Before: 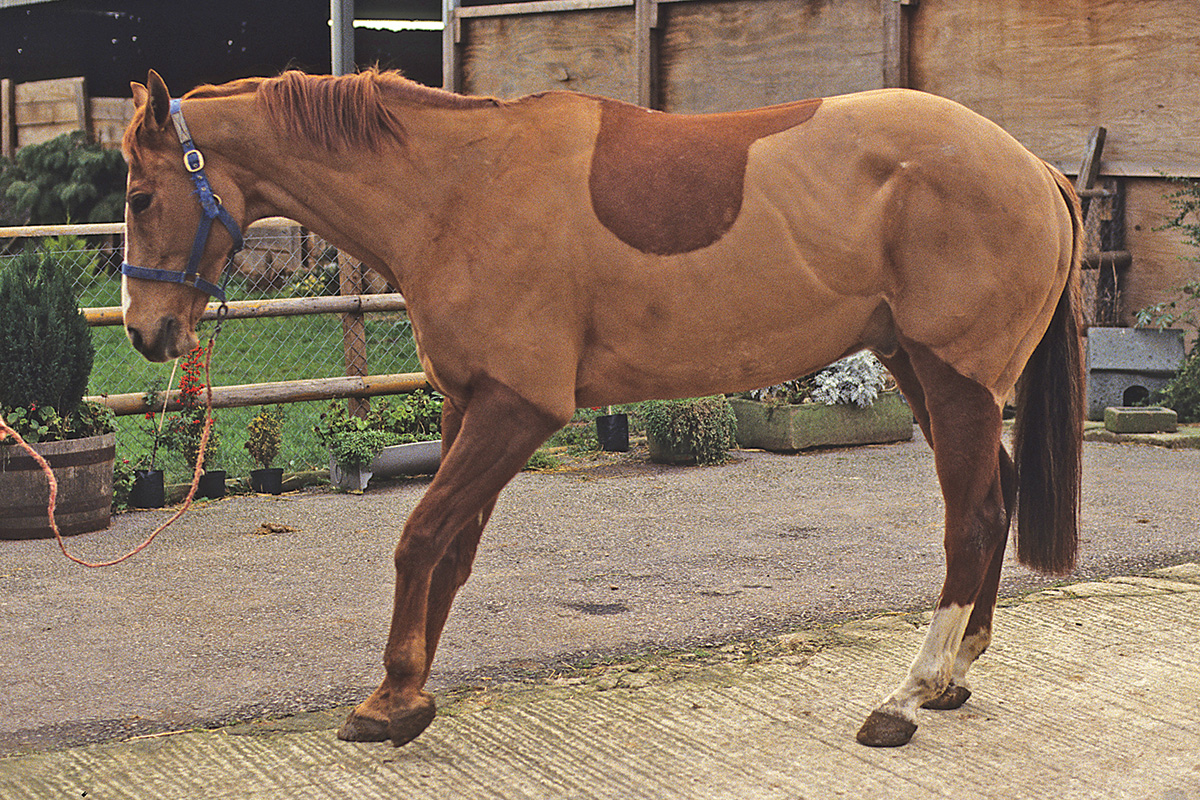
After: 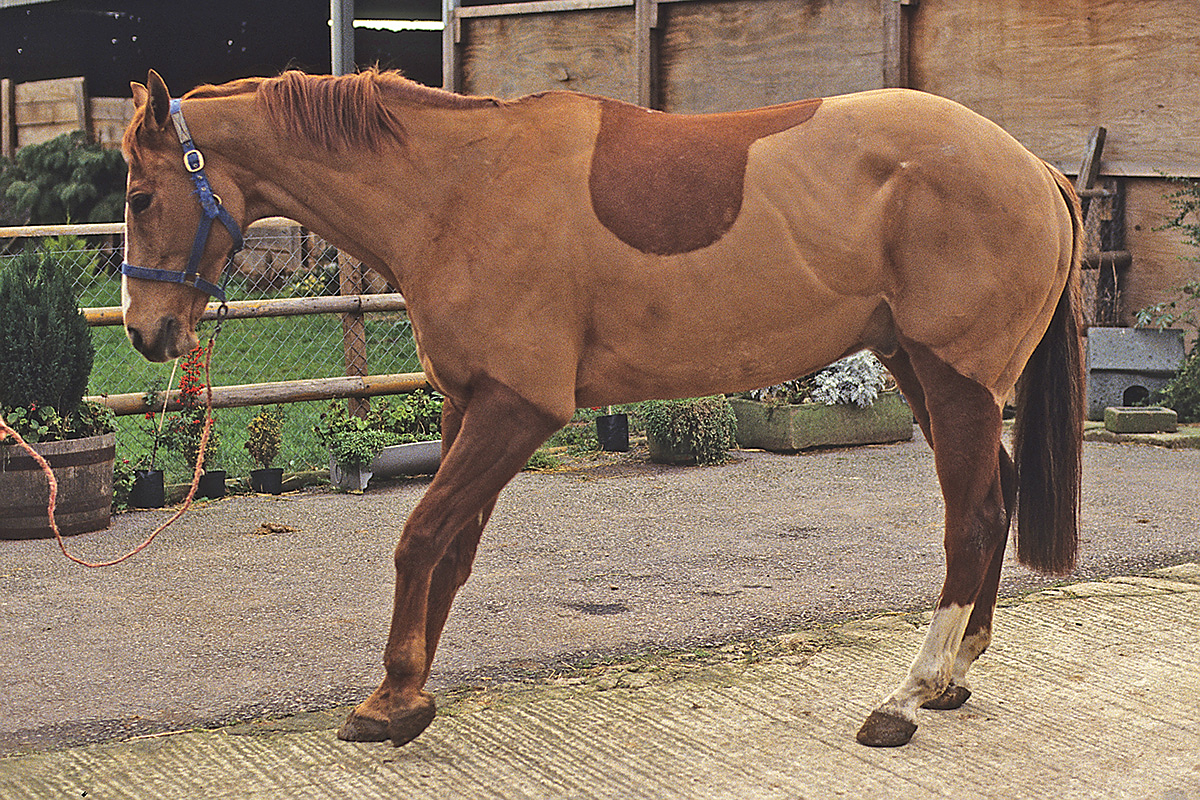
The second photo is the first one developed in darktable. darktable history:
sharpen: radius 0.975, amount 0.603
